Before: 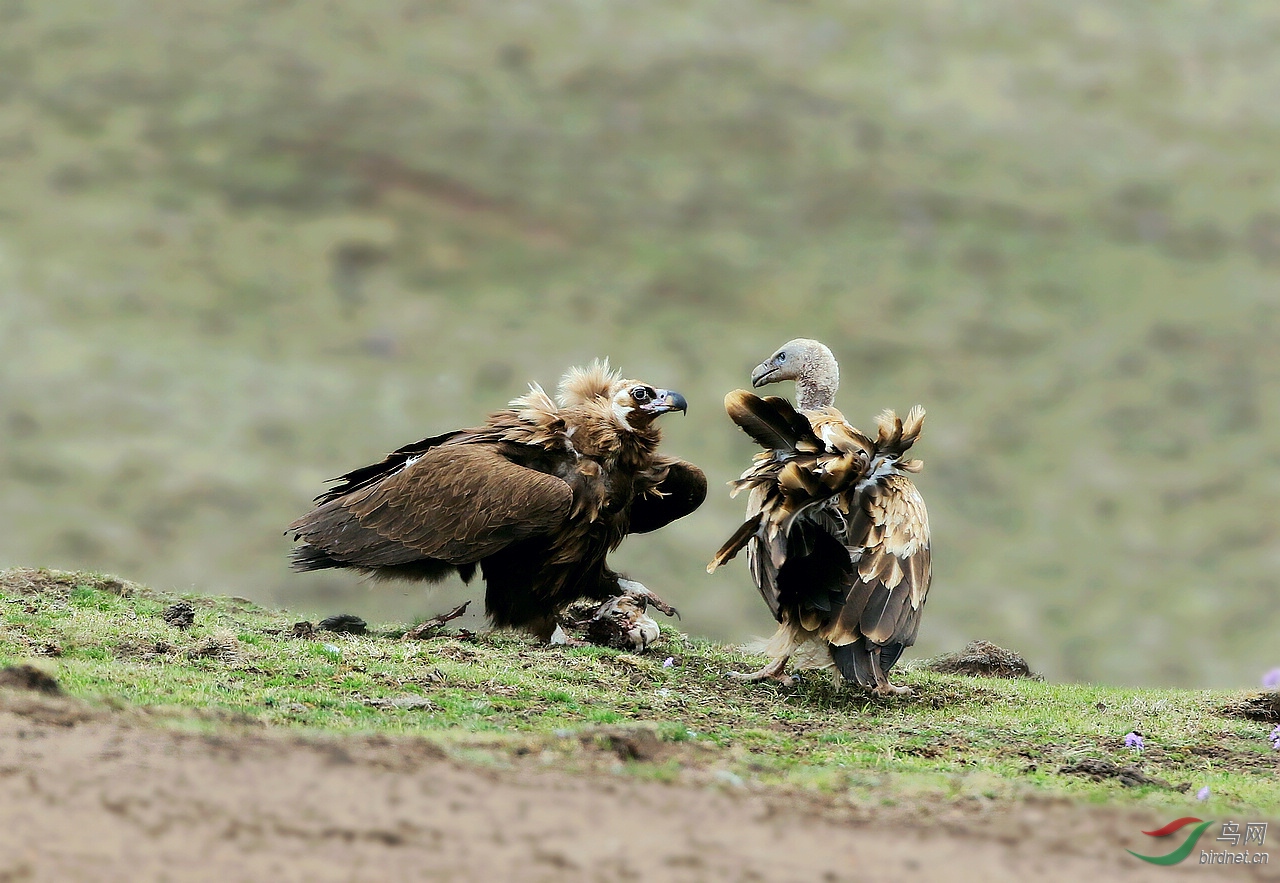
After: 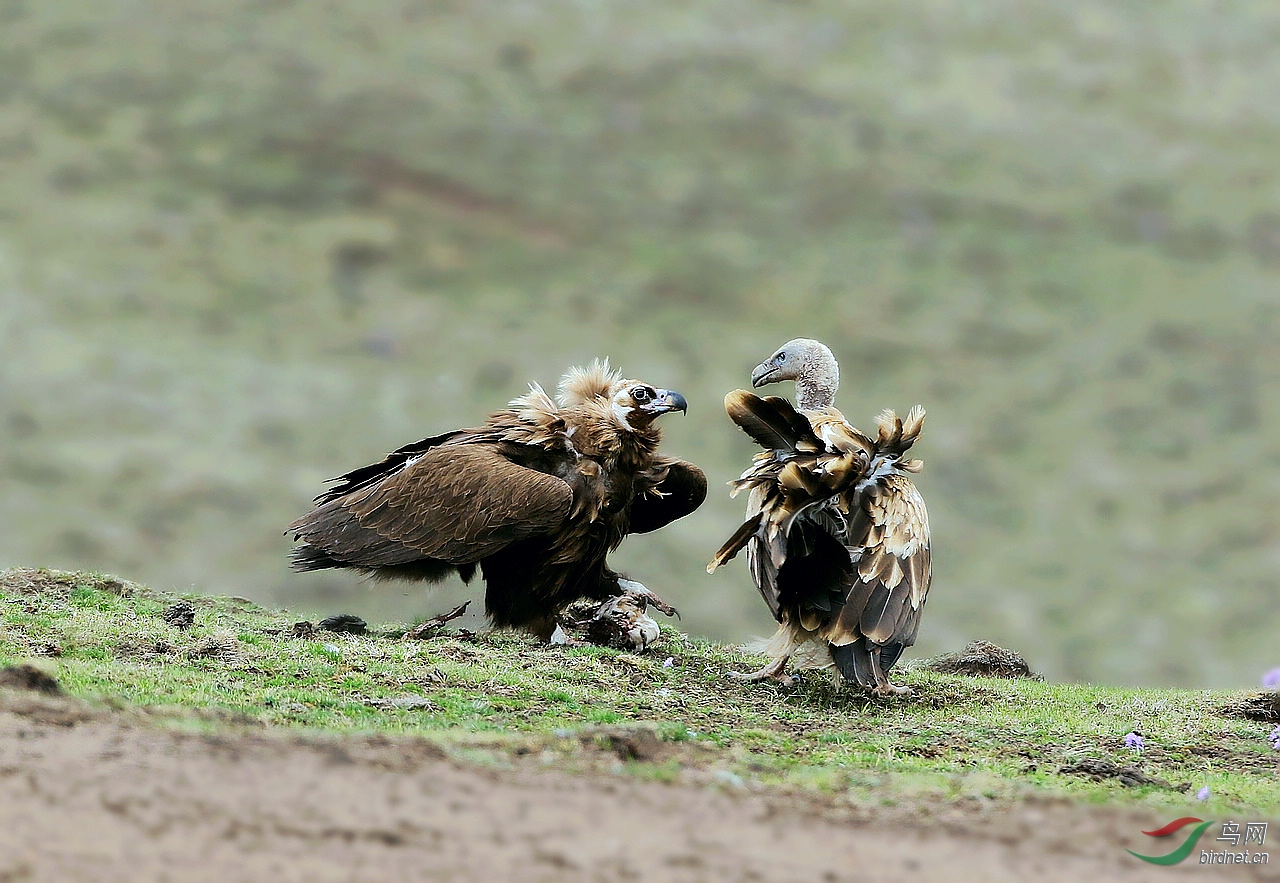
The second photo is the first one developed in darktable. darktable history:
sharpen: radius 0.969, amount 0.604
white balance: red 0.974, blue 1.044
